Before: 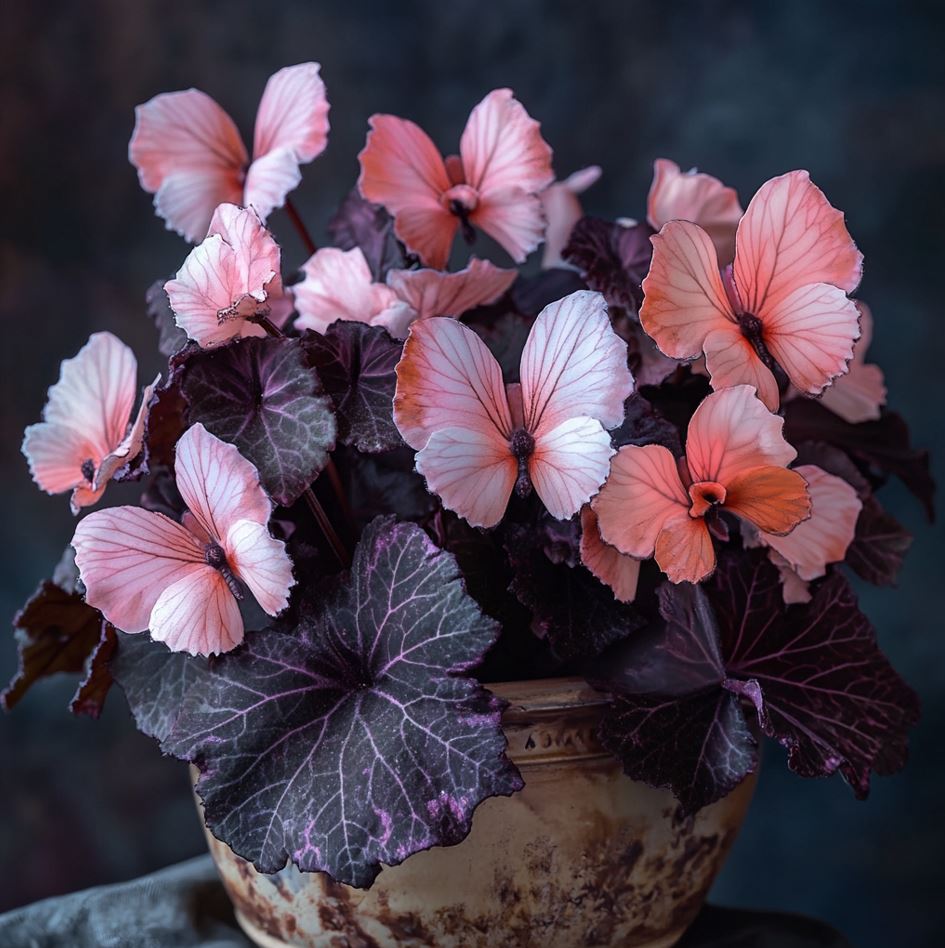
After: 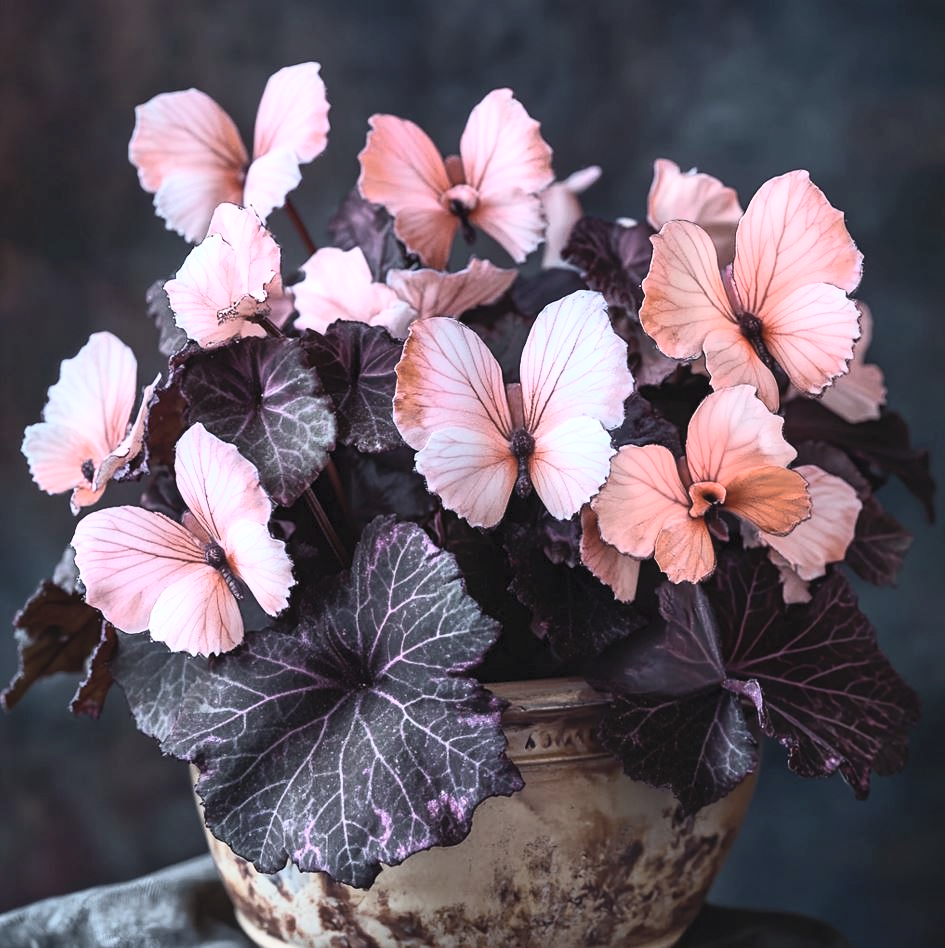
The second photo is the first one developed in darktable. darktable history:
contrast brightness saturation: contrast 0.423, brightness 0.553, saturation -0.198
